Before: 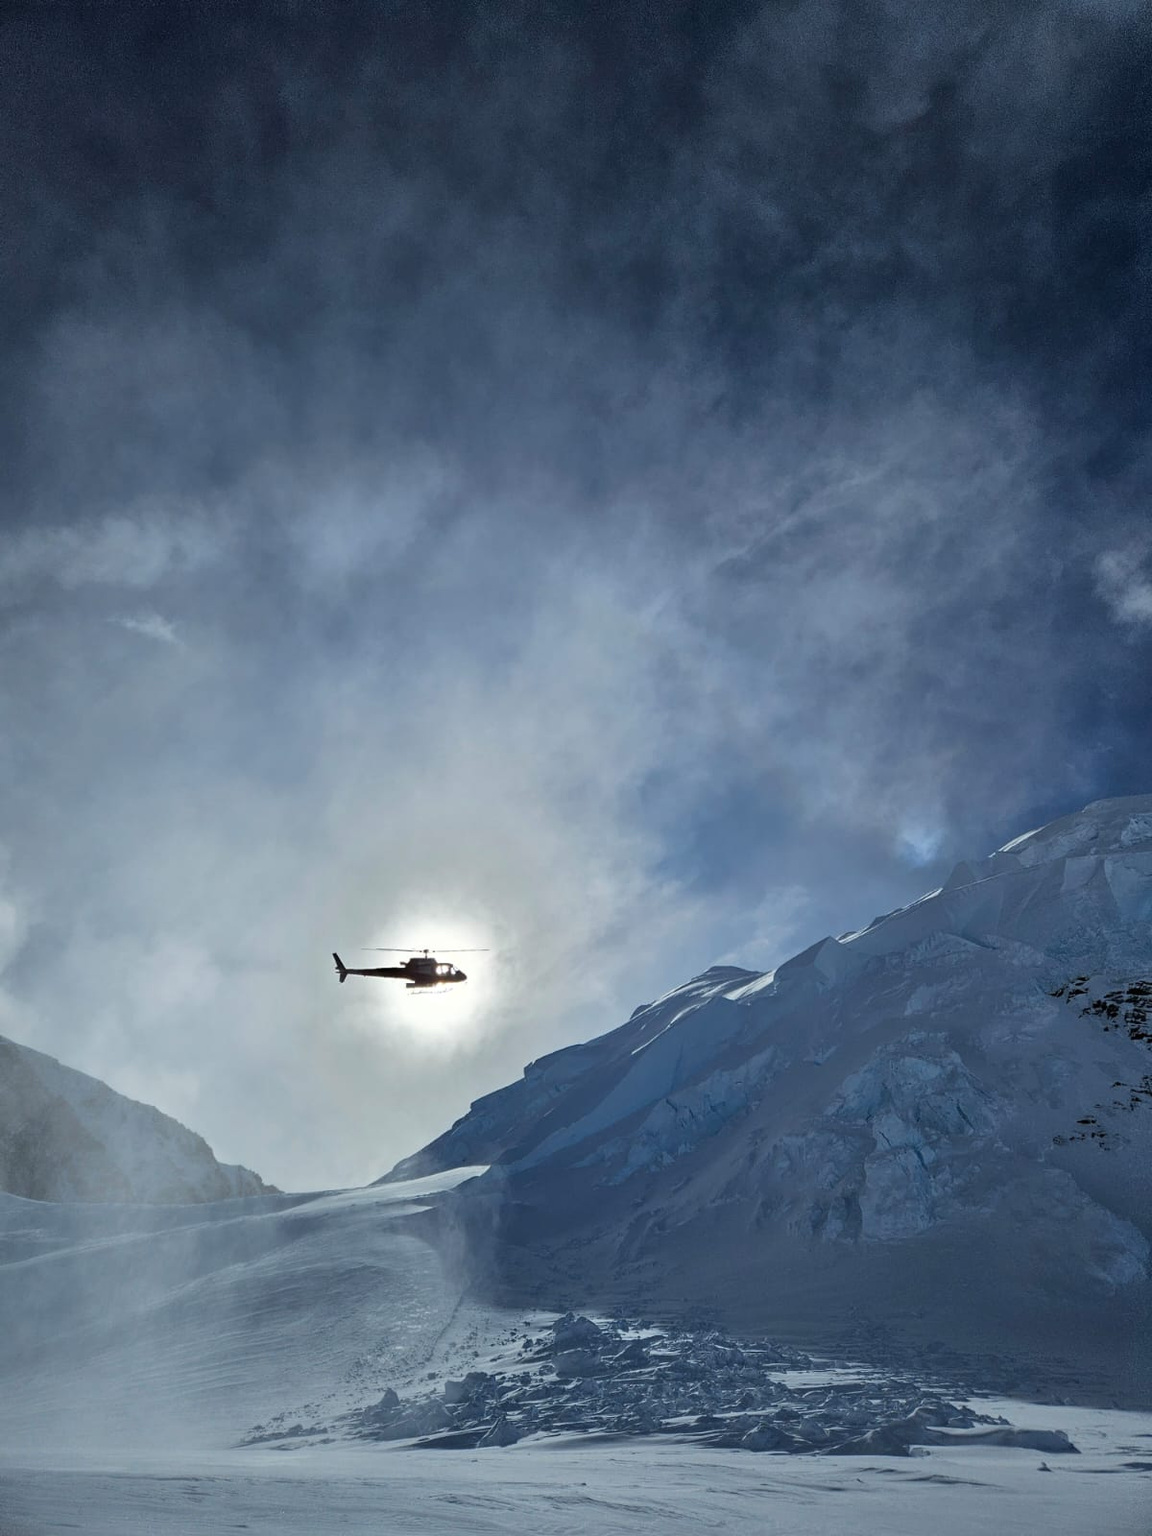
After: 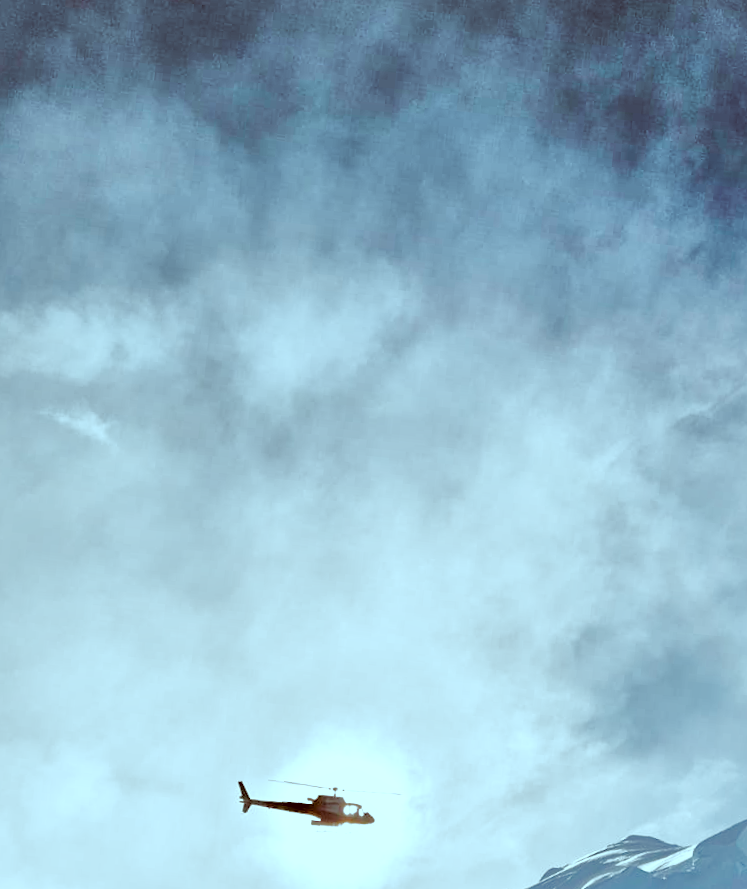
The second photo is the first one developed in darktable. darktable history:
crop and rotate: angle -5.79°, left 2.083%, top 6.604%, right 27.597%, bottom 30.593%
tone equalizer: -8 EV -0.783 EV, -7 EV -0.736 EV, -6 EV -0.577 EV, -5 EV -0.389 EV, -3 EV 0.402 EV, -2 EV 0.6 EV, -1 EV 0.693 EV, +0 EV 0.757 EV
shadows and highlights: on, module defaults
exposure: black level correction 0.001, exposure 1.117 EV, compensate exposure bias true
local contrast: mode bilateral grid, contrast 19, coarseness 51, detail 150%, midtone range 0.2
color correction: highlights a* -14.35, highlights b* -15.91, shadows a* 10.84, shadows b* 29.14
filmic rgb: black relative exposure -5.05 EV, white relative exposure 3.98 EV, hardness 2.9, contrast 1.296, preserve chrominance no, color science v5 (2021), iterations of high-quality reconstruction 0, contrast in shadows safe, contrast in highlights safe
